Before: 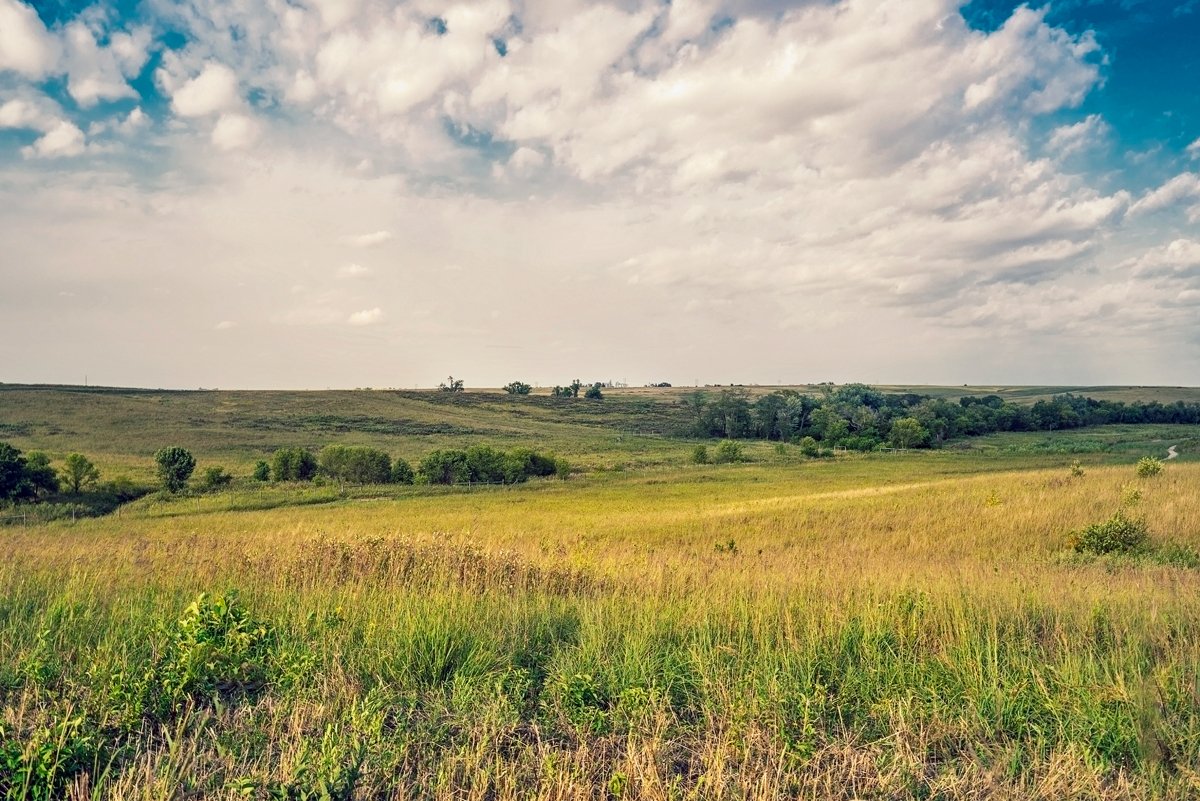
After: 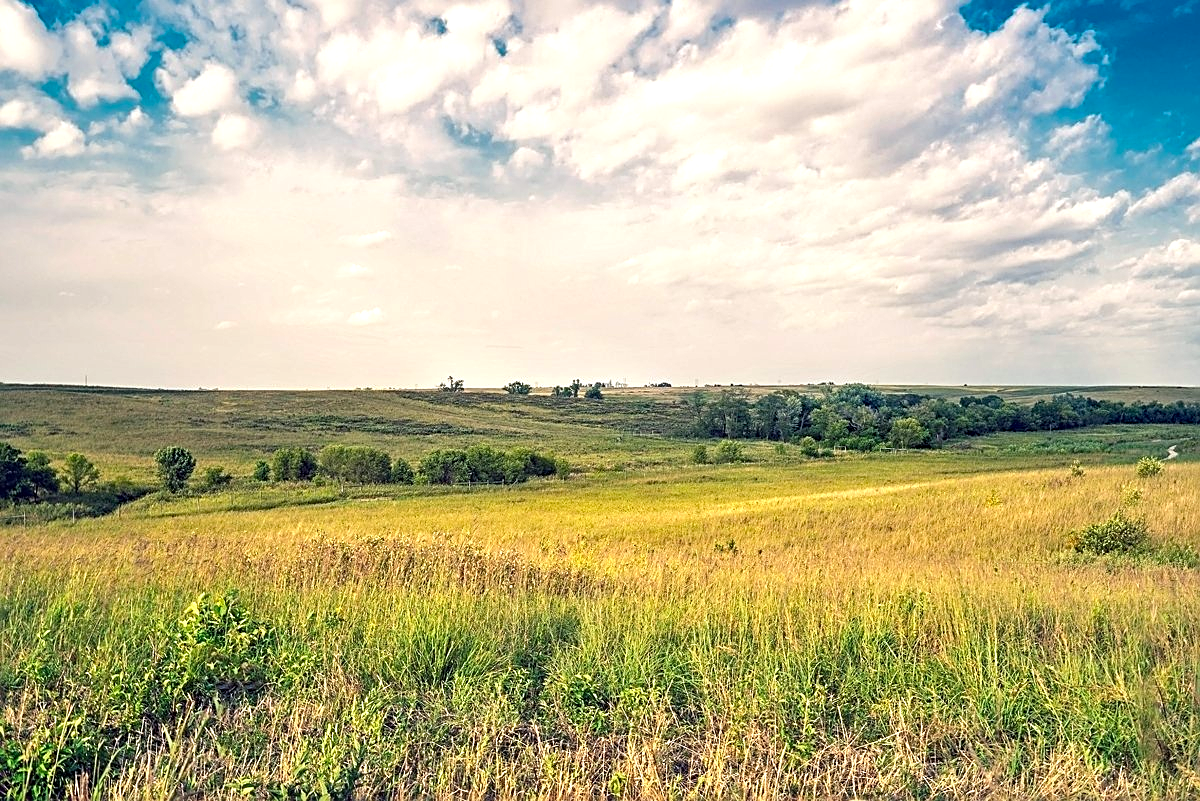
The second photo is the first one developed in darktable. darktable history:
haze removal: compatibility mode true, adaptive false
exposure: black level correction 0, exposure 0.5 EV, compensate highlight preservation false
sharpen: on, module defaults
